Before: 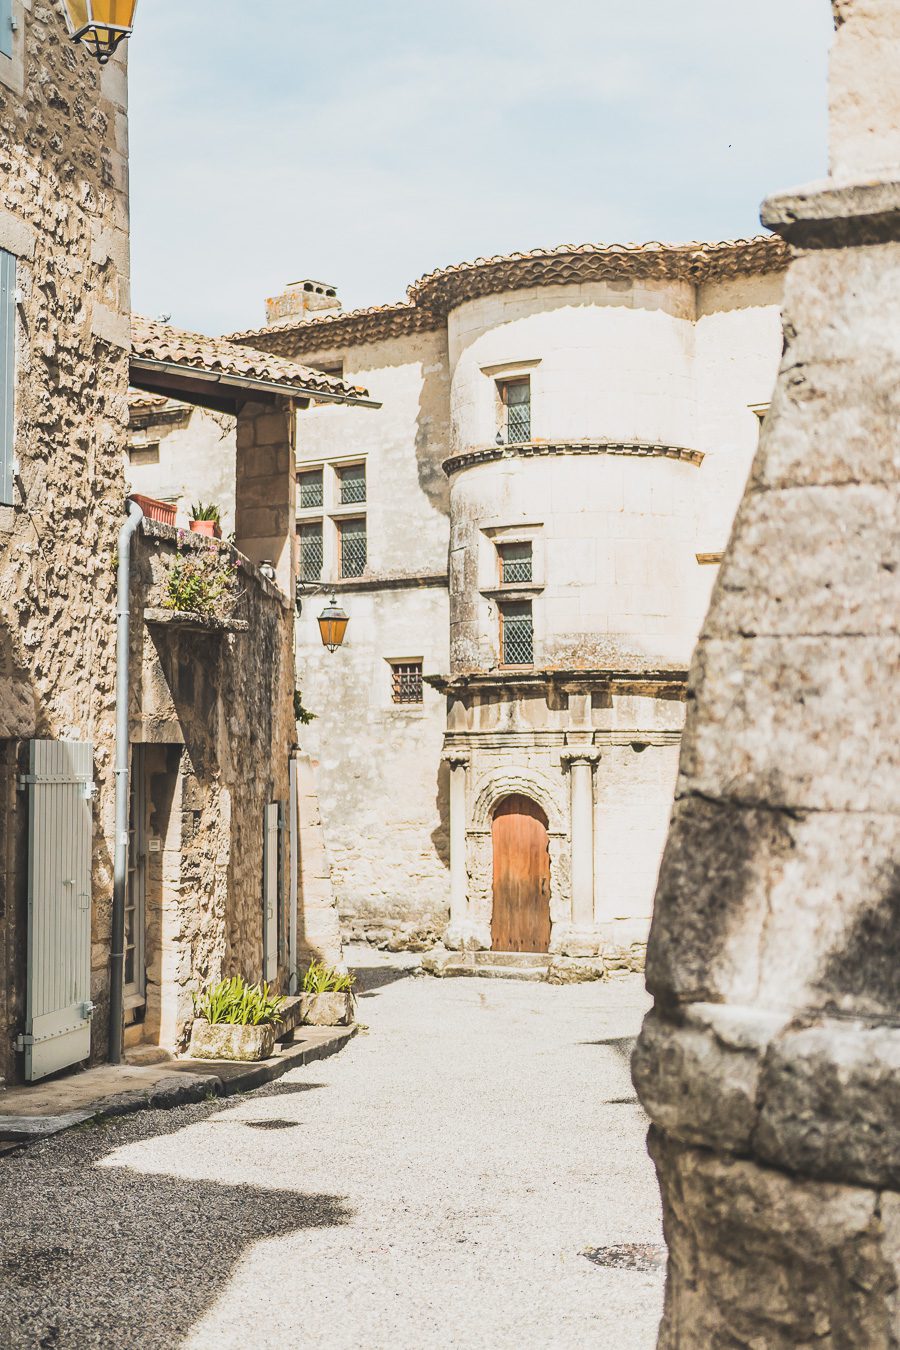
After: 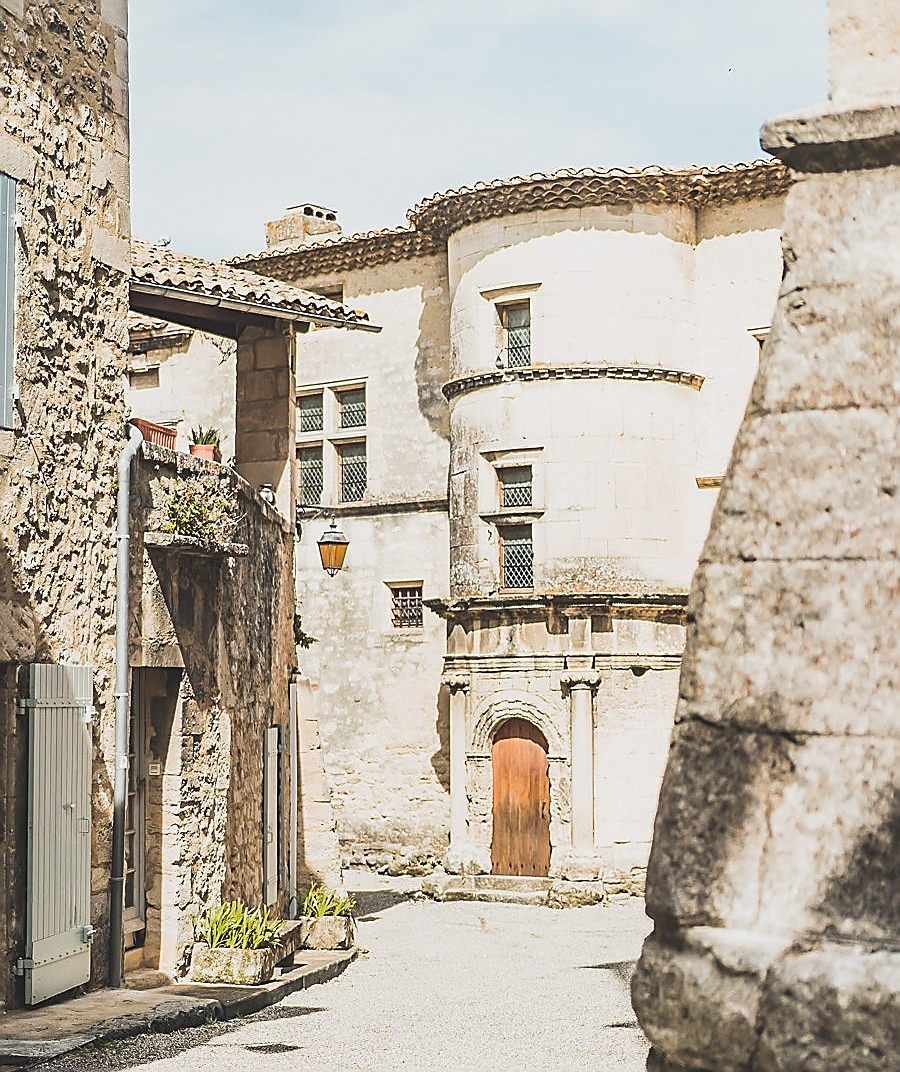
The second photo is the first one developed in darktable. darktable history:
crop and rotate: top 5.658%, bottom 14.876%
sharpen: radius 1.419, amount 1.252, threshold 0.727
